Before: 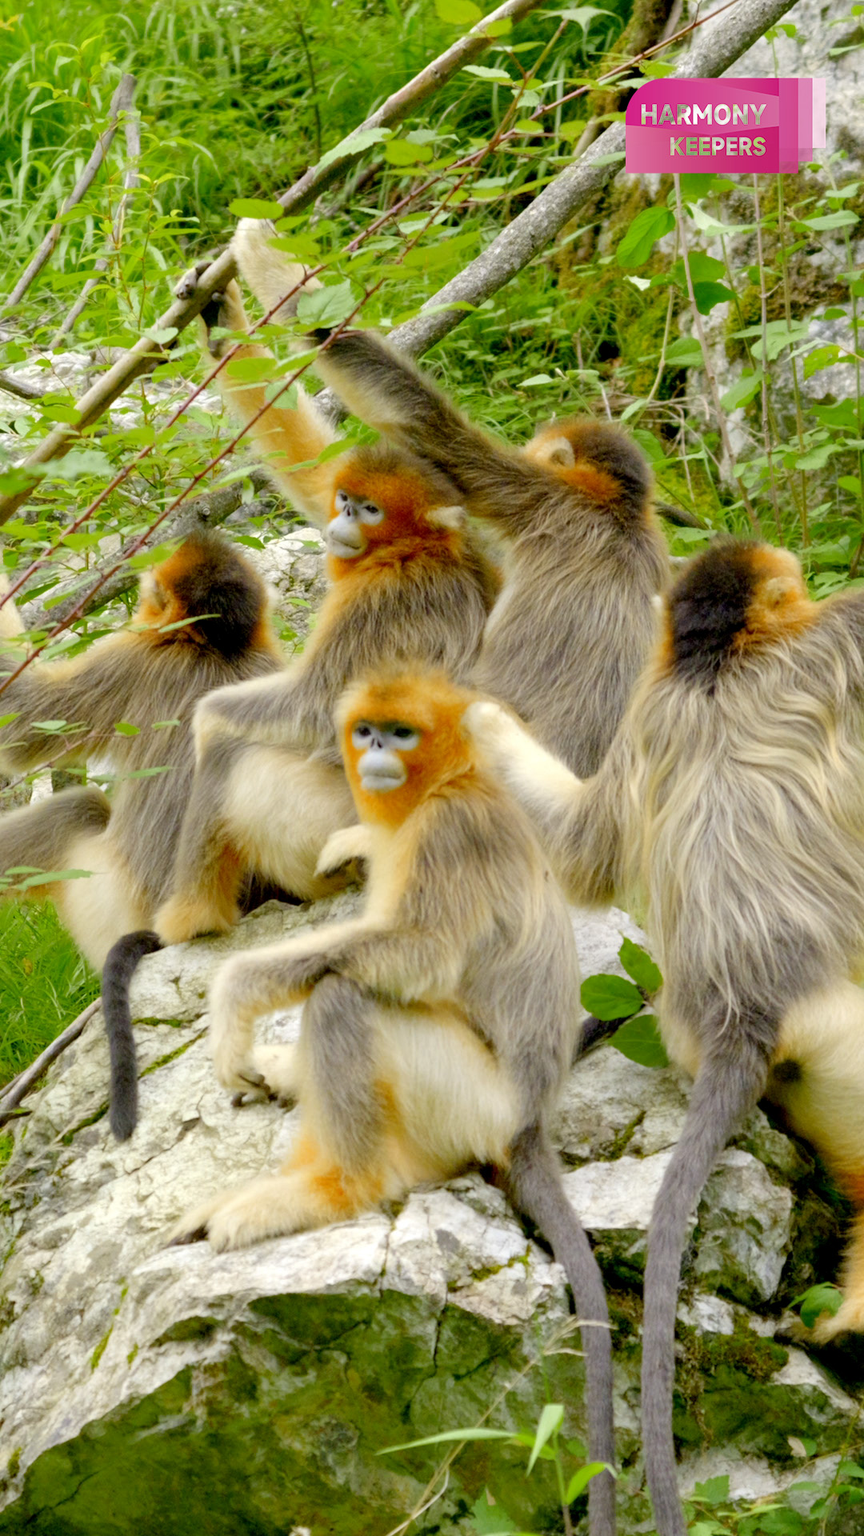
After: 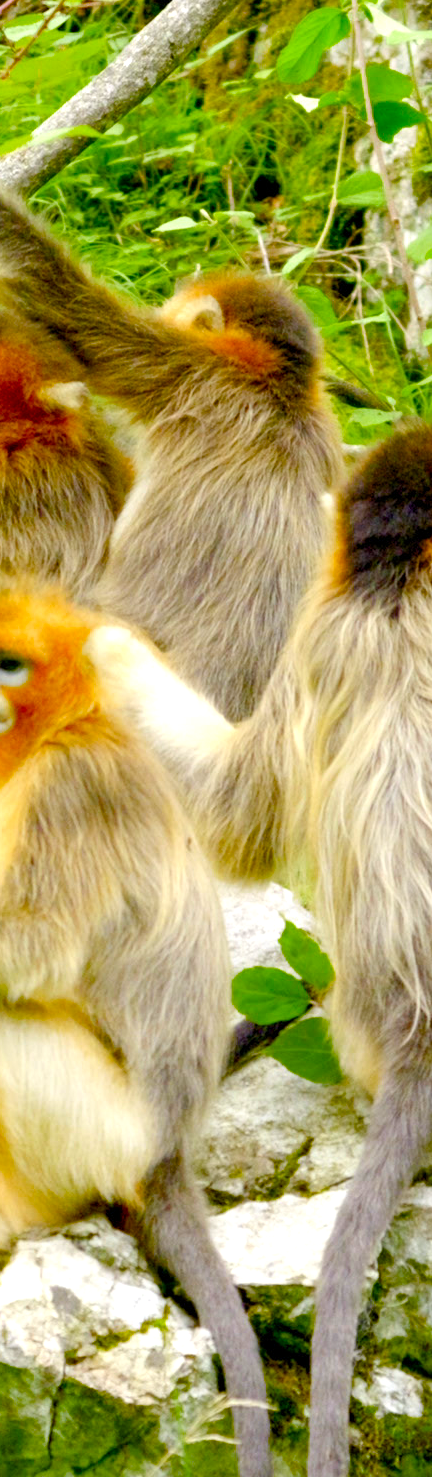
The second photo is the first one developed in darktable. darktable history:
exposure: exposure 0.562 EV, compensate highlight preservation false
contrast brightness saturation: contrast 0.041, saturation 0.155
crop: left 45.742%, top 13.075%, right 14.203%, bottom 9.95%
color balance rgb: perceptual saturation grading › global saturation 0.6%, perceptual saturation grading › mid-tones 6.446%, perceptual saturation grading › shadows 71.304%
